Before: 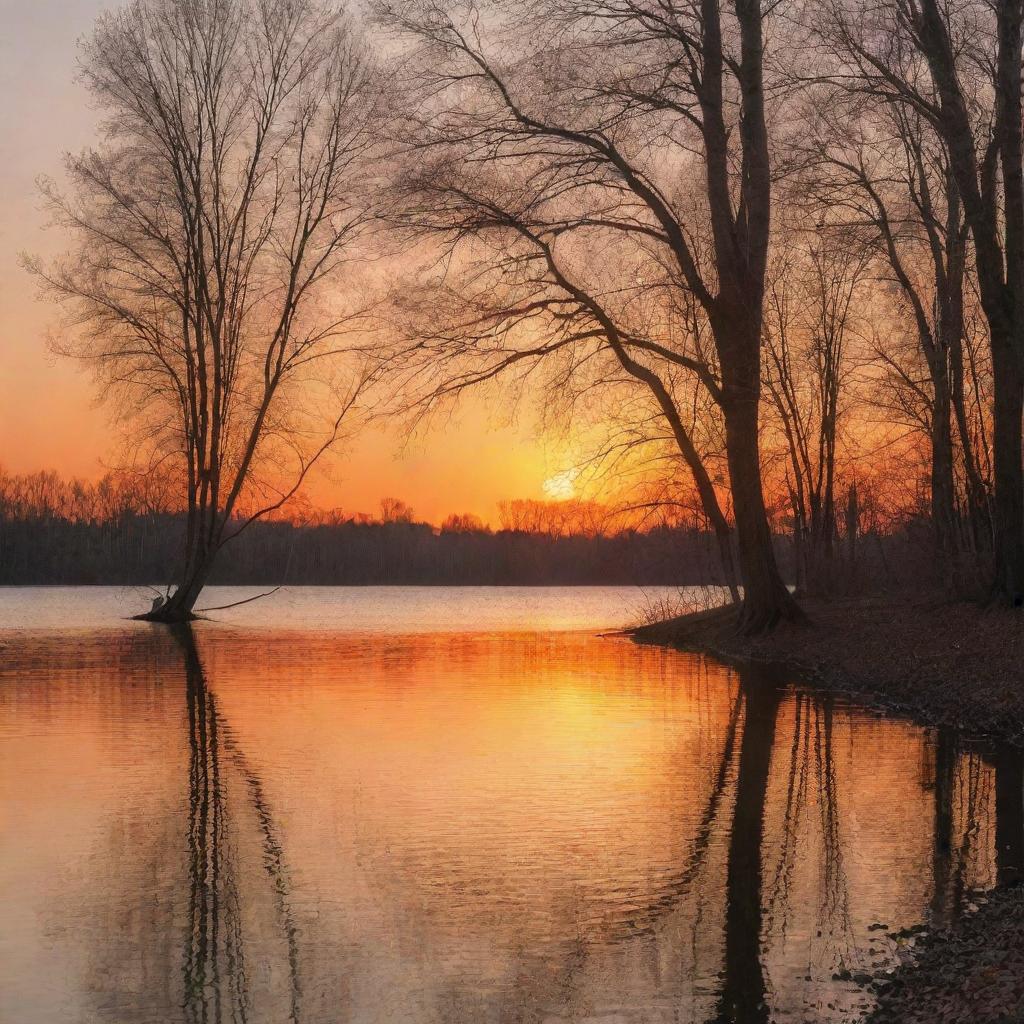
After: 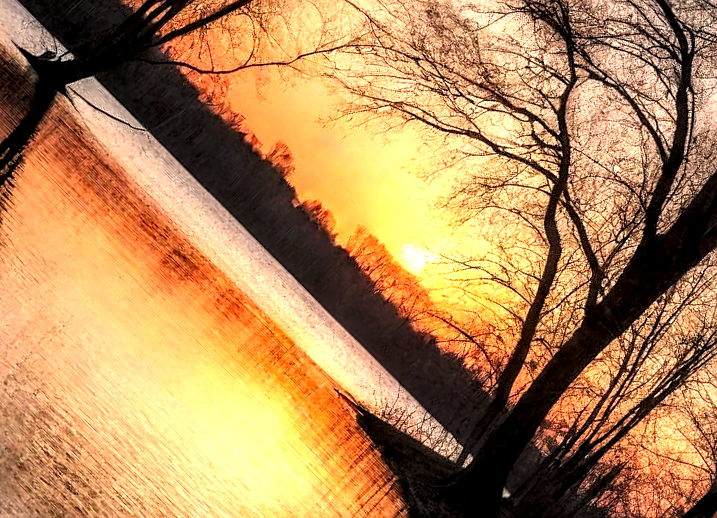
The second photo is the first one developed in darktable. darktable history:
crop and rotate: angle -45.06°, top 16.673%, right 0.91%, bottom 11.663%
sharpen: radius 1.843, amount 0.411, threshold 1.337
tone equalizer: -8 EV -0.752 EV, -7 EV -0.679 EV, -6 EV -0.628 EV, -5 EV -0.386 EV, -3 EV 0.372 EV, -2 EV 0.6 EV, -1 EV 0.684 EV, +0 EV 0.741 EV, edges refinement/feathering 500, mask exposure compensation -1.57 EV, preserve details no
tone curve: color space Lab, independent channels, preserve colors none
local contrast: highlights 60%, shadows 64%, detail 160%
levels: white 99.93%, levels [0.062, 0.494, 0.925]
